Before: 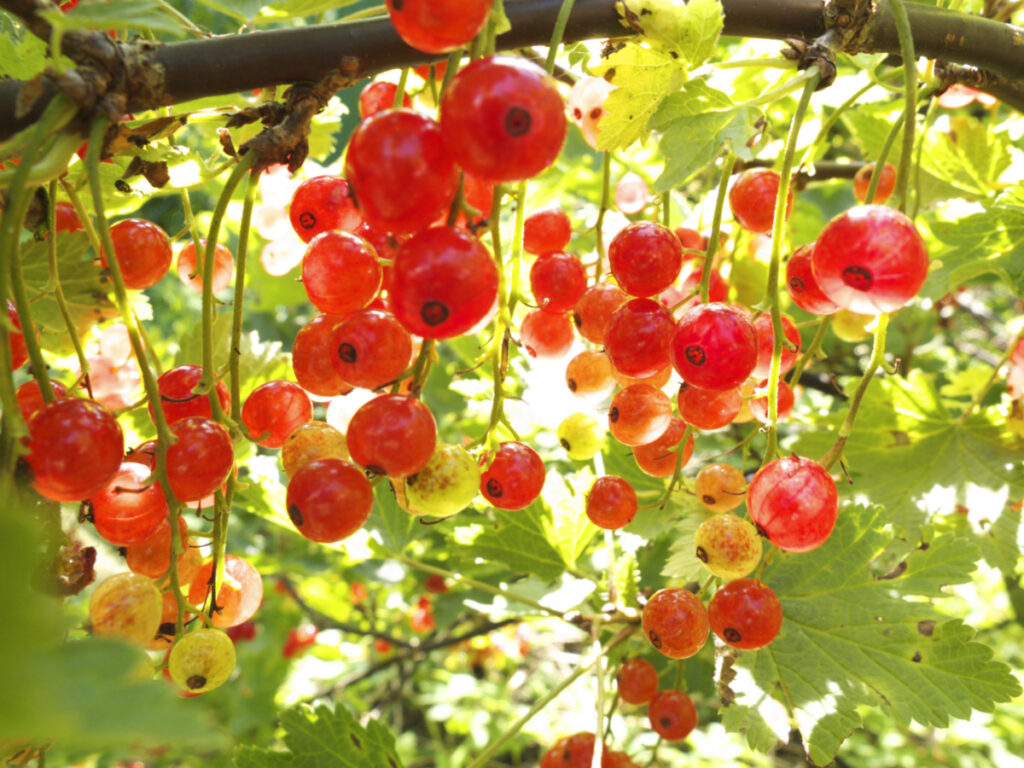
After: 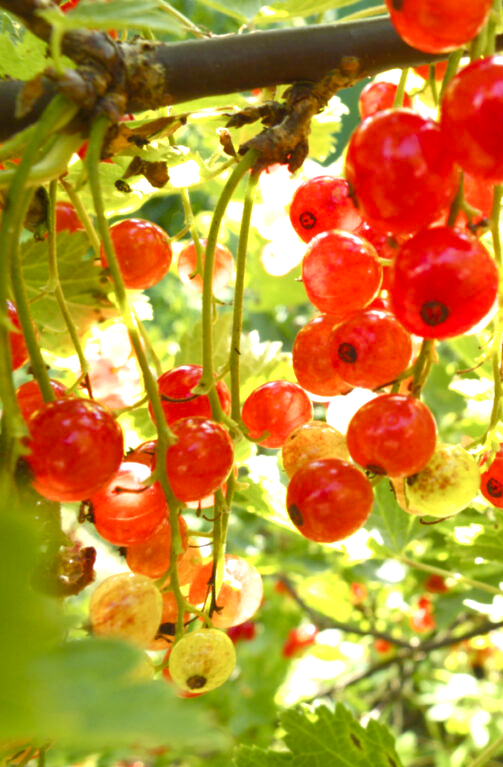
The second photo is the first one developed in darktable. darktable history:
rgb levels: preserve colors max RGB
crop and rotate: left 0%, top 0%, right 50.845%
color balance rgb: perceptual saturation grading › global saturation 20%, perceptual saturation grading › highlights -25%, perceptual saturation grading › shadows 25%
exposure: black level correction 0.001, exposure 0.5 EV, compensate exposure bias true, compensate highlight preservation false
